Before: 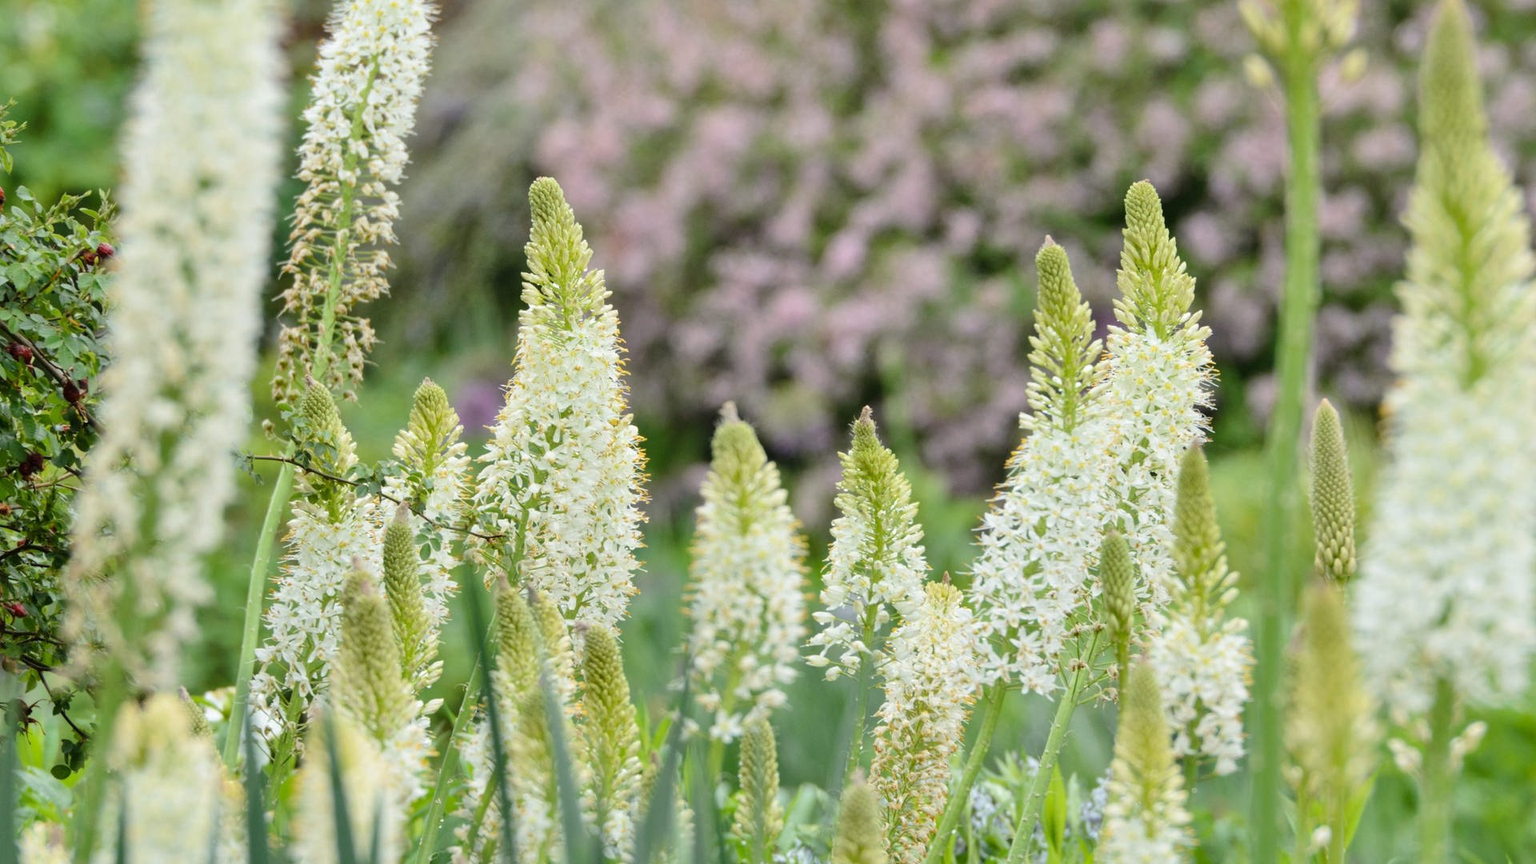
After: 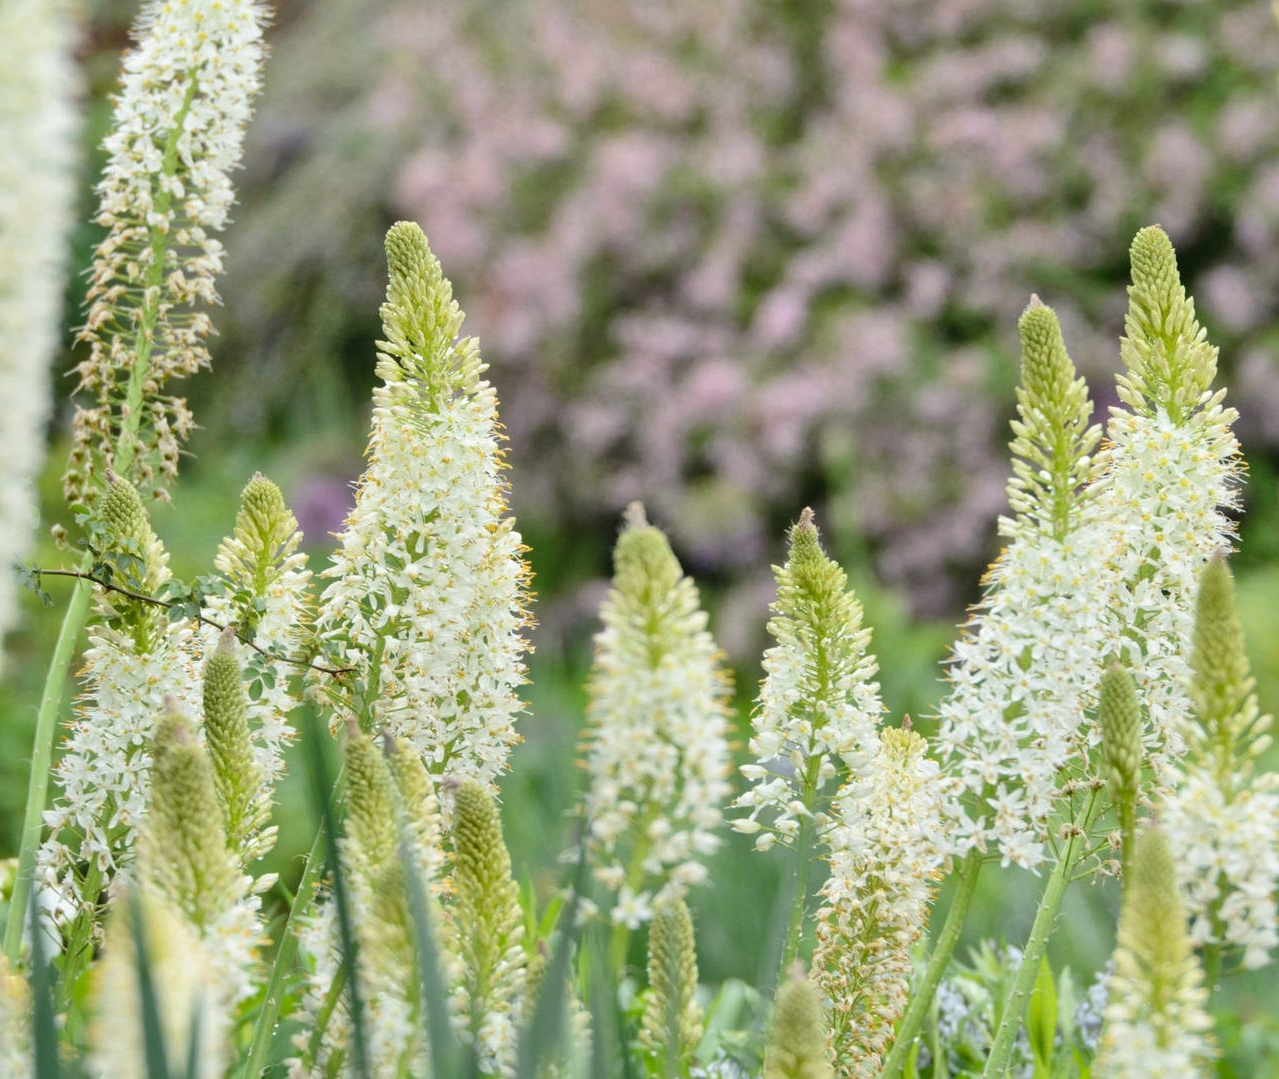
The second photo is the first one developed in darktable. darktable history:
local contrast: mode bilateral grid, contrast 10, coarseness 25, detail 115%, midtone range 0.2
crop and rotate: left 14.385%, right 18.948%
bloom: size 9%, threshold 100%, strength 7%
